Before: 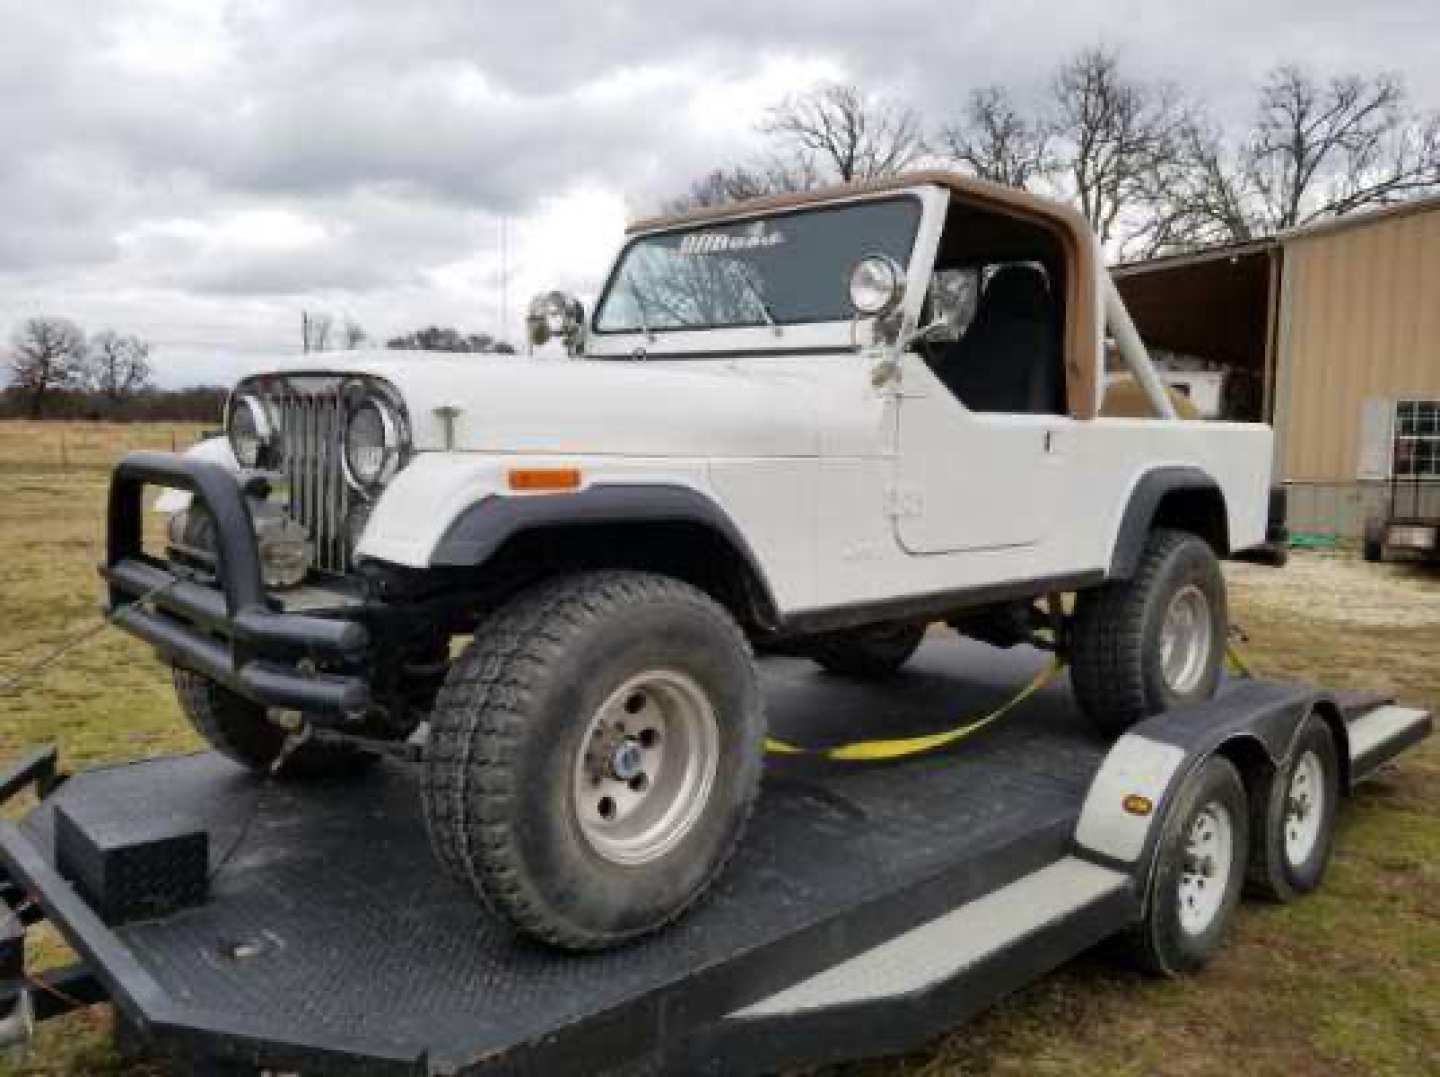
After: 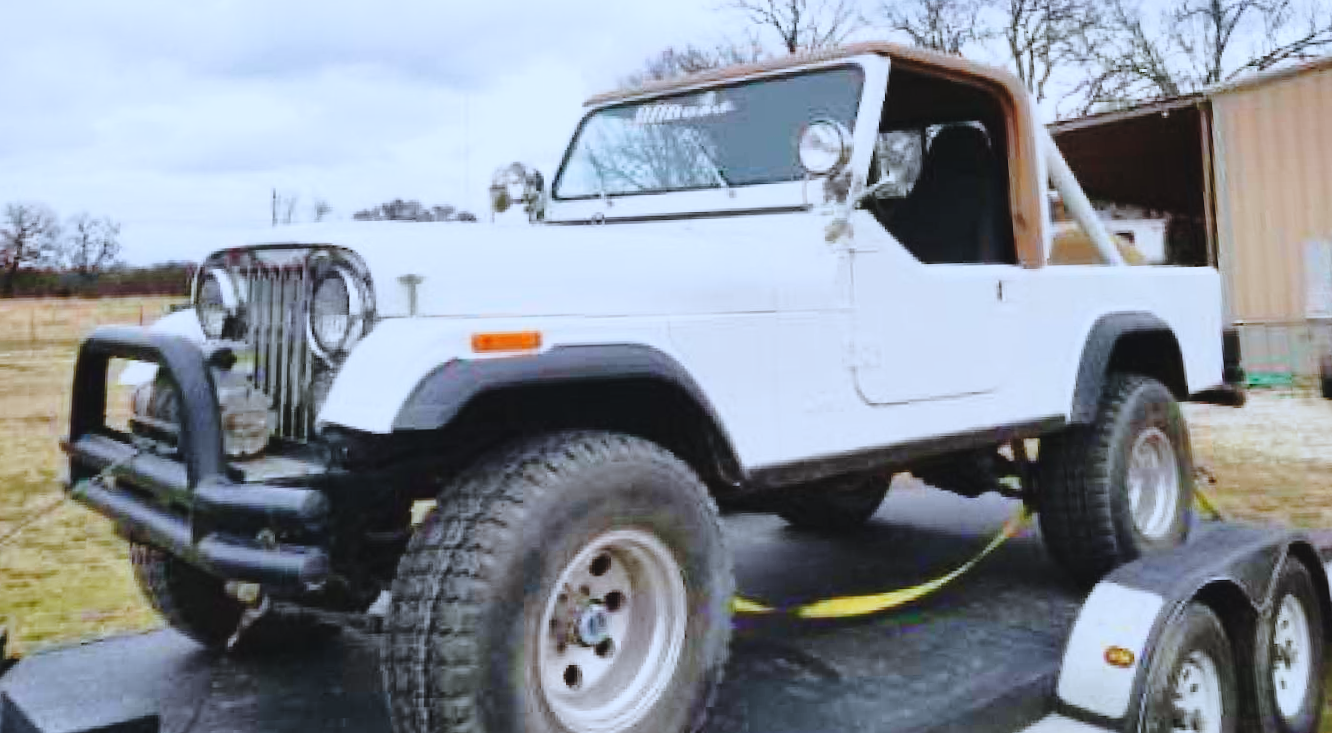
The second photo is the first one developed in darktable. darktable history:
color correction: highlights a* -2.24, highlights b* -18.1
contrast brightness saturation: contrast -0.11
crop and rotate: top 8.293%, bottom 20.996%
rotate and perspective: rotation -1.68°, lens shift (vertical) -0.146, crop left 0.049, crop right 0.912, crop top 0.032, crop bottom 0.96
base curve: curves: ch0 [(0, 0) (0.028, 0.03) (0.121, 0.232) (0.46, 0.748) (0.859, 0.968) (1, 1)], preserve colors none
